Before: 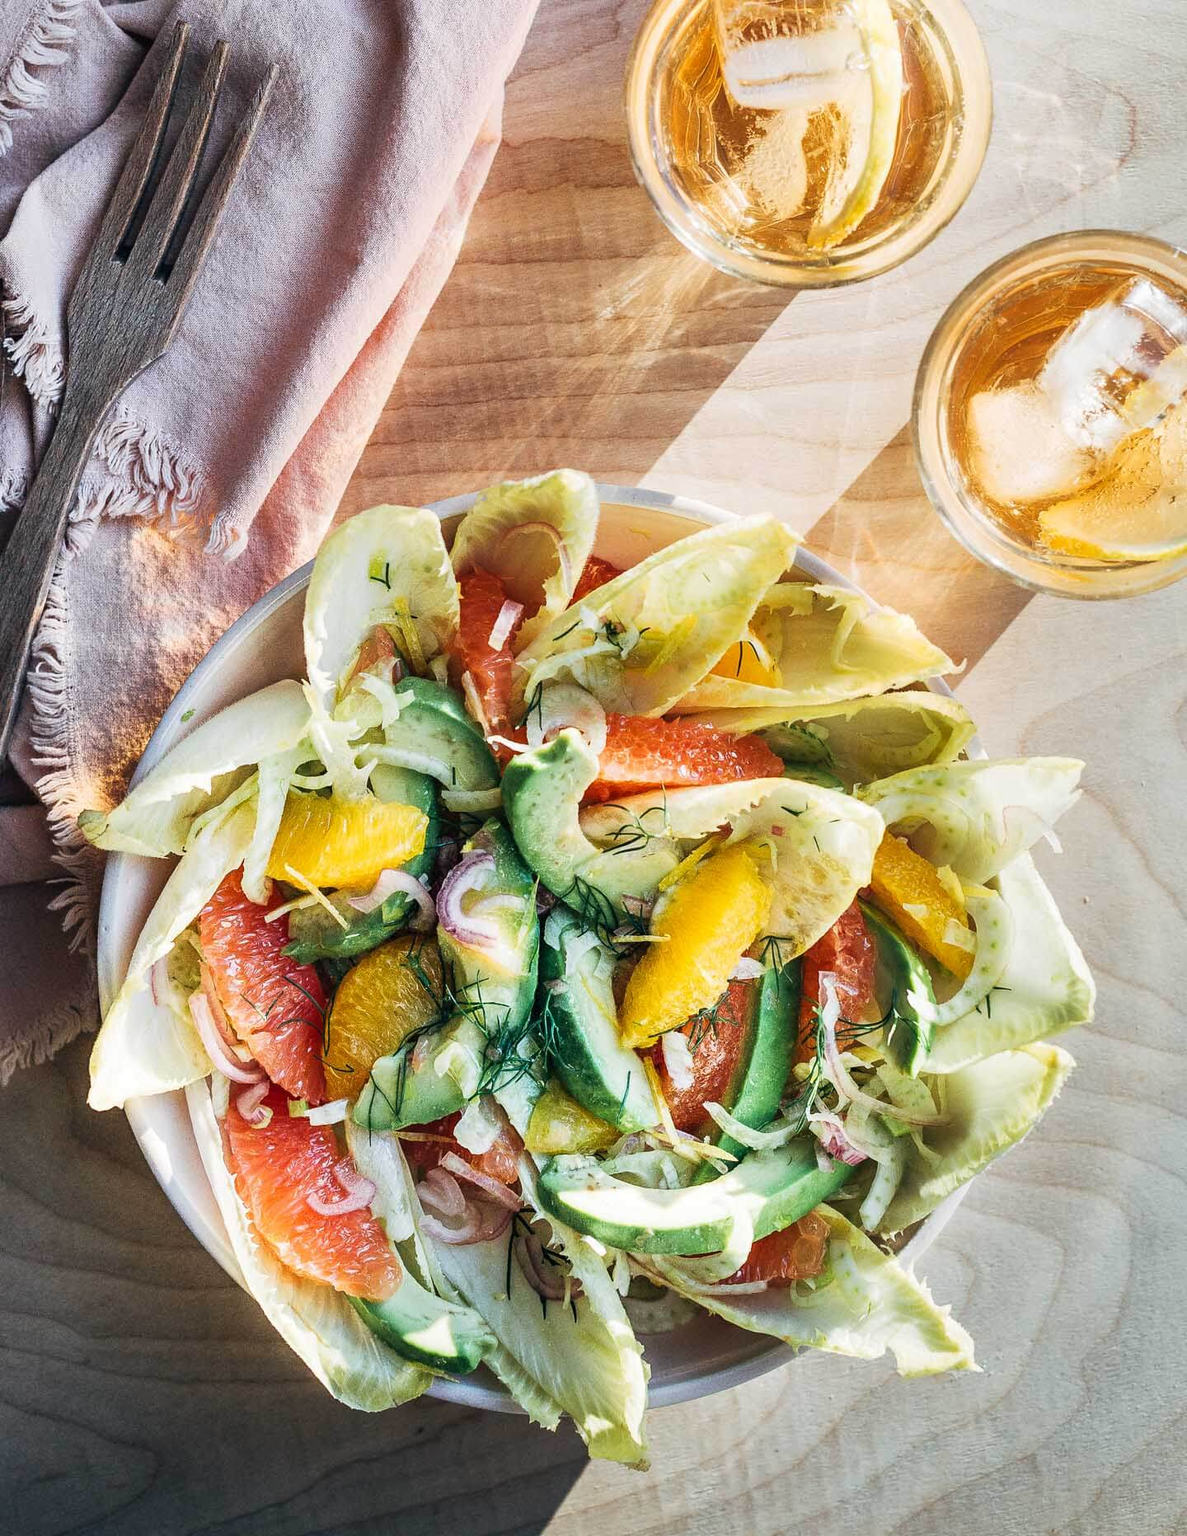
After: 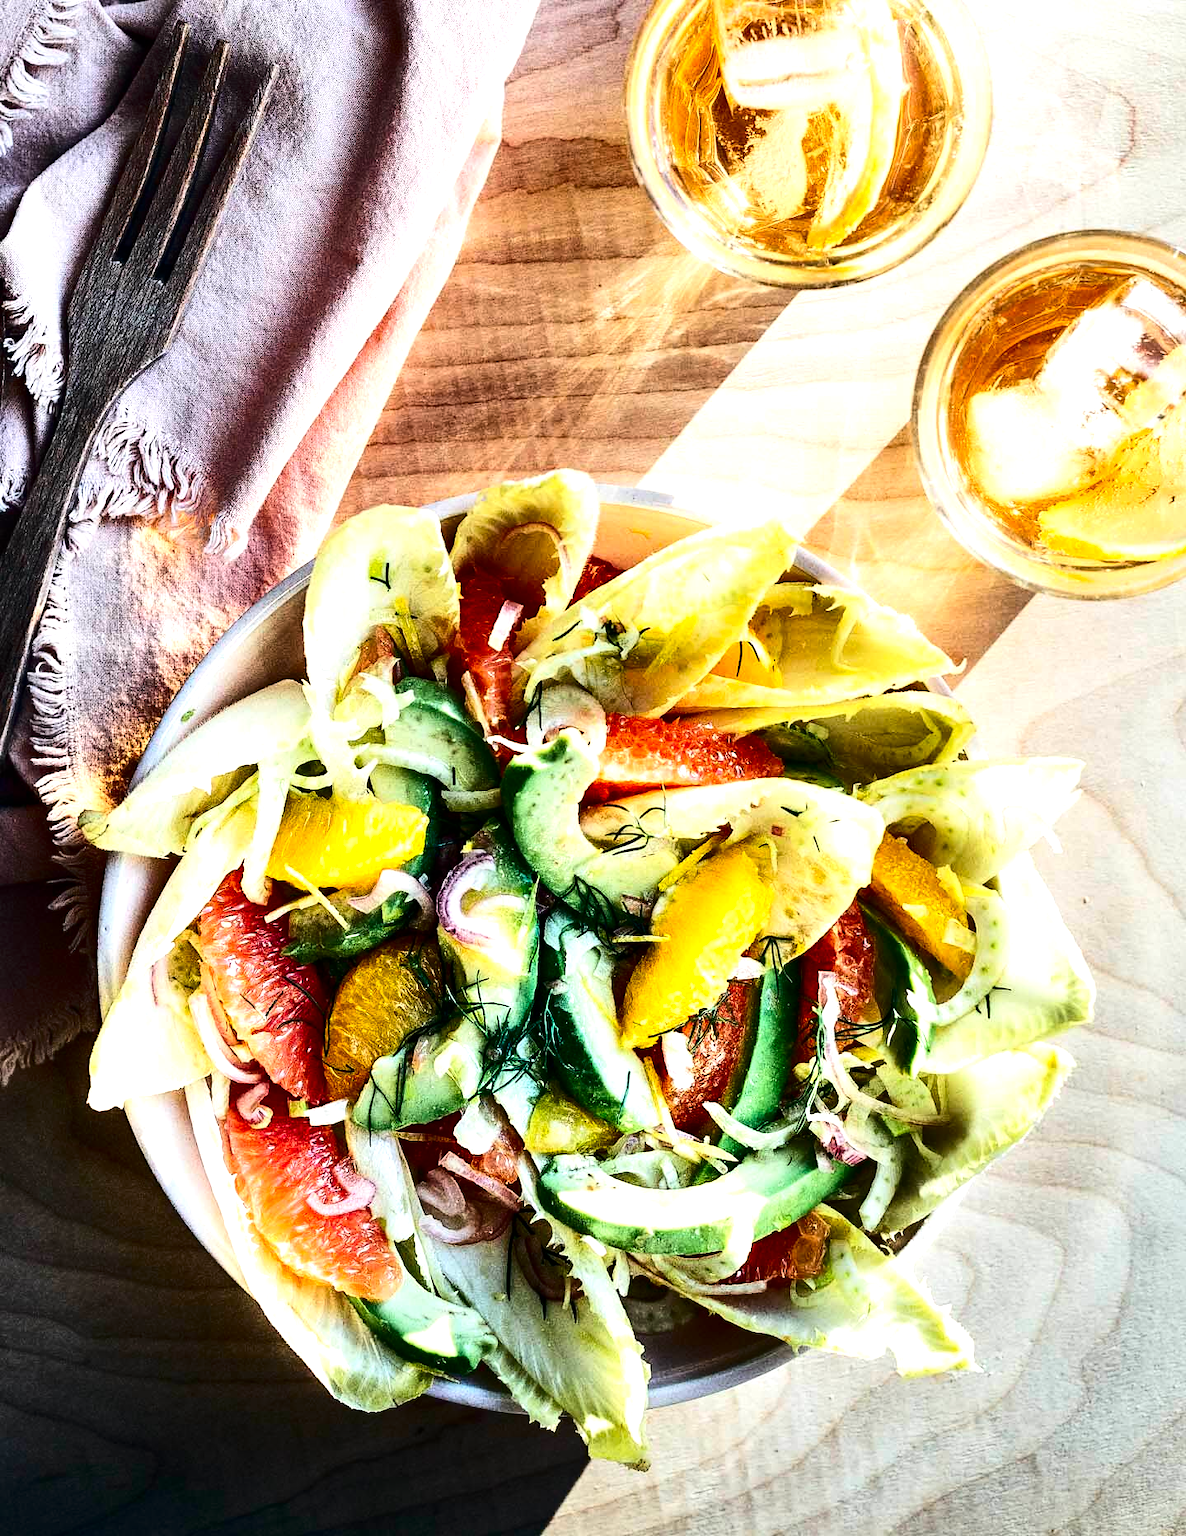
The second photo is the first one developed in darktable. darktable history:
contrast brightness saturation: contrast 0.22, brightness -0.19, saturation 0.24
tone equalizer: -8 EV -0.75 EV, -7 EV -0.7 EV, -6 EV -0.6 EV, -5 EV -0.4 EV, -3 EV 0.4 EV, -2 EV 0.6 EV, -1 EV 0.7 EV, +0 EV 0.75 EV, edges refinement/feathering 500, mask exposure compensation -1.57 EV, preserve details no
